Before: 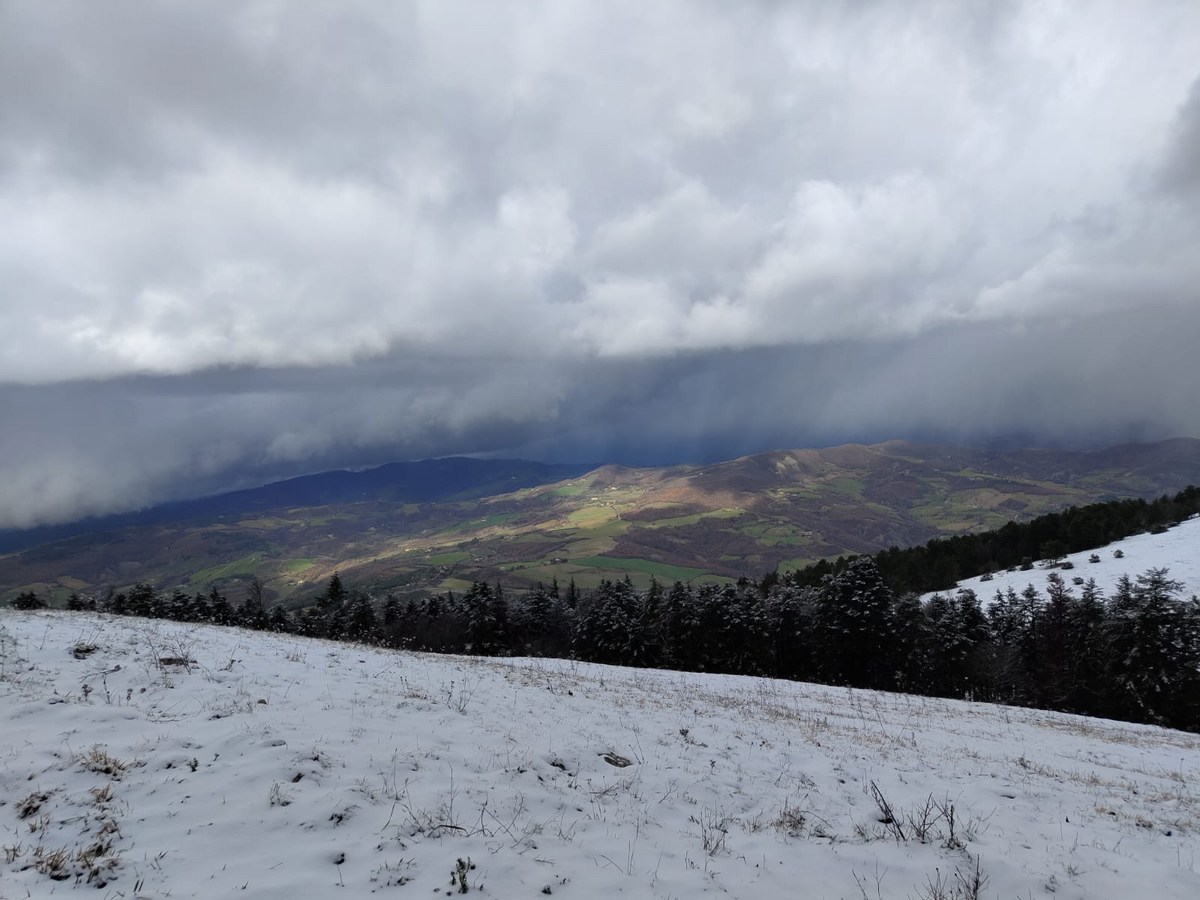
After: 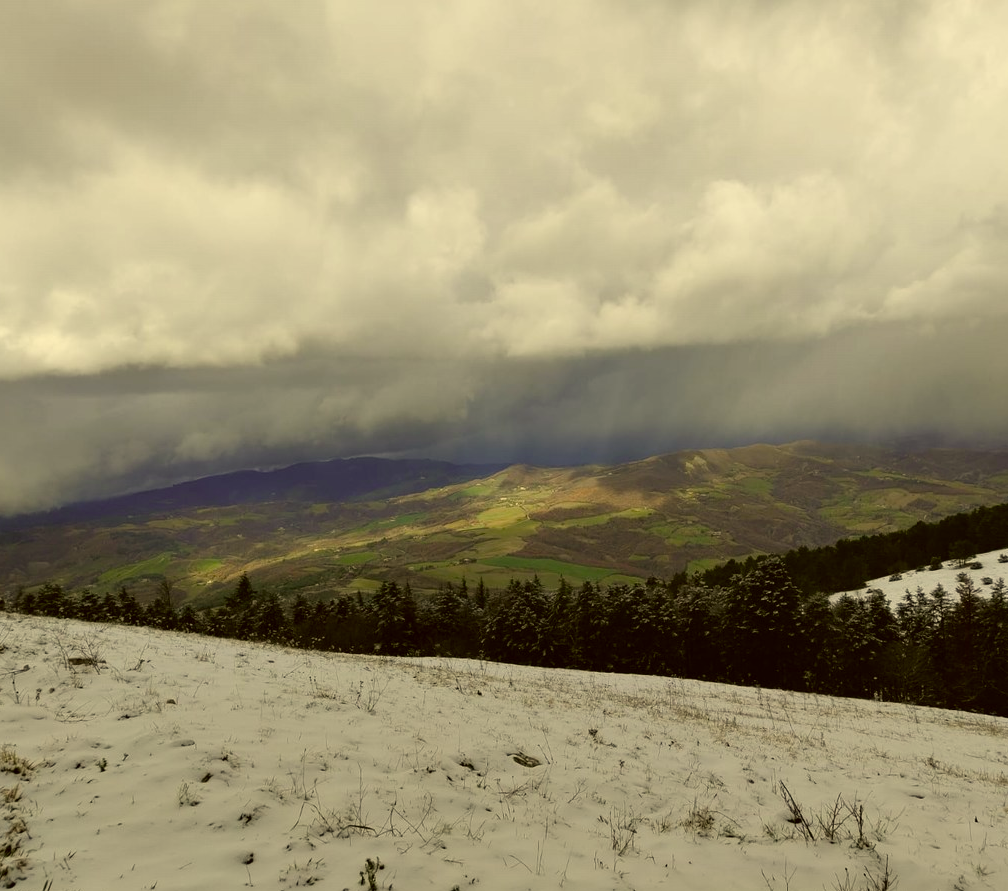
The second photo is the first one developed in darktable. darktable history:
color balance rgb: perceptual saturation grading › global saturation 20%, perceptual saturation grading › highlights -25%, perceptual saturation grading › shadows 50%, global vibrance -25%
color correction: highlights a* 0.162, highlights b* 29.53, shadows a* -0.162, shadows b* 21.09
crop: left 7.598%, right 7.873%
